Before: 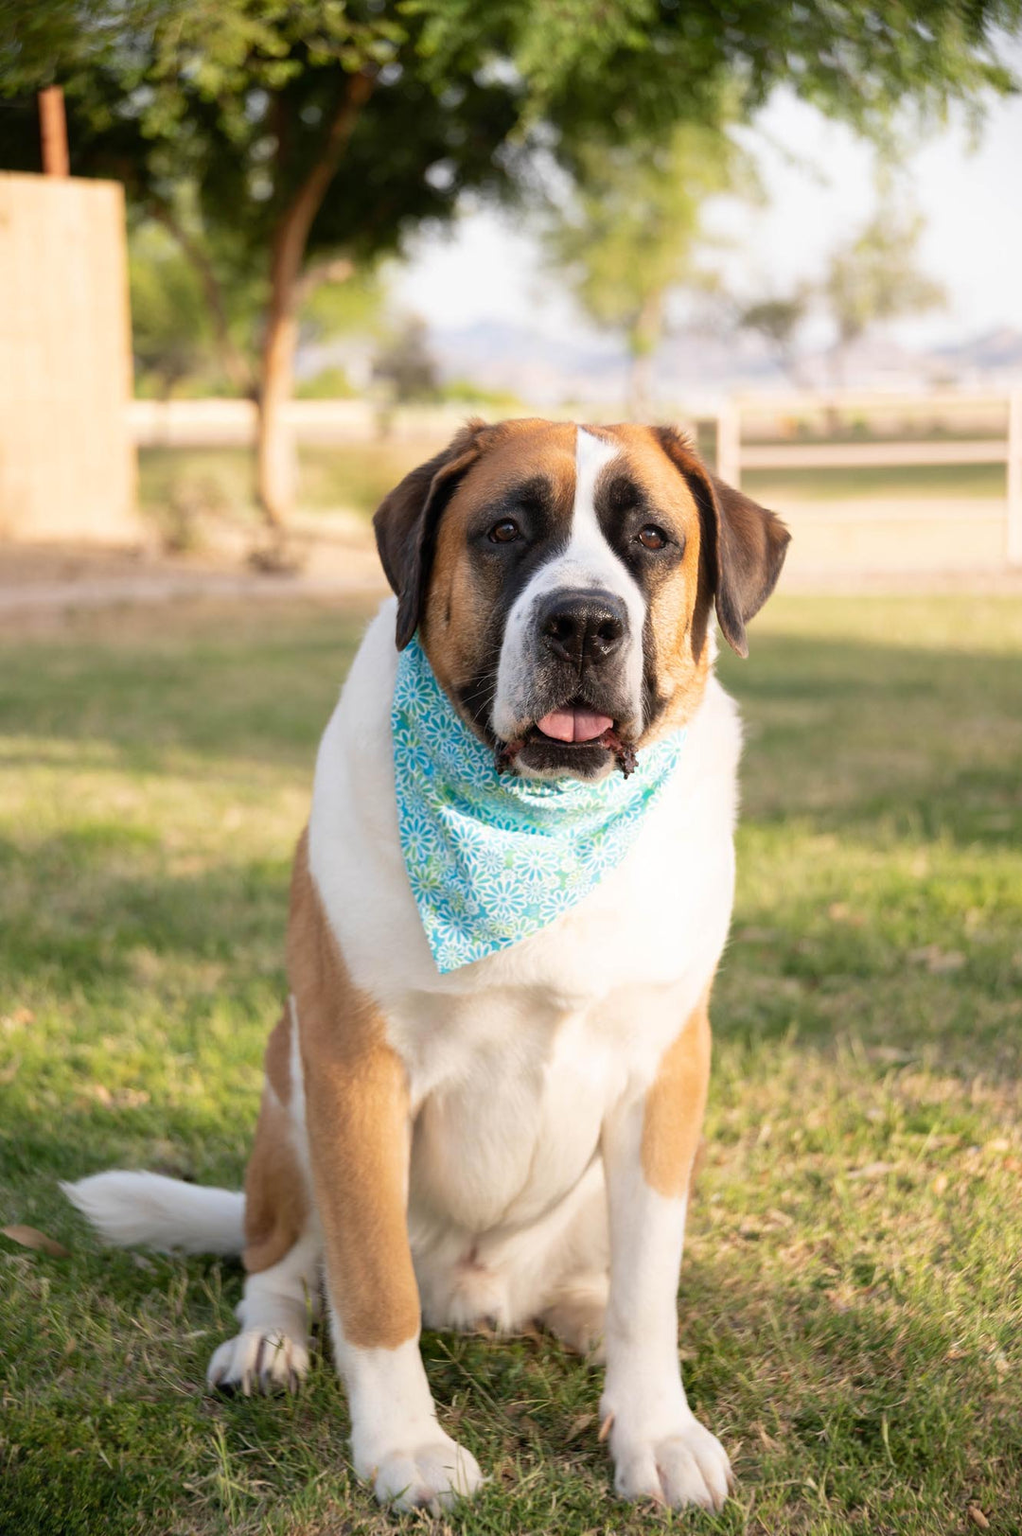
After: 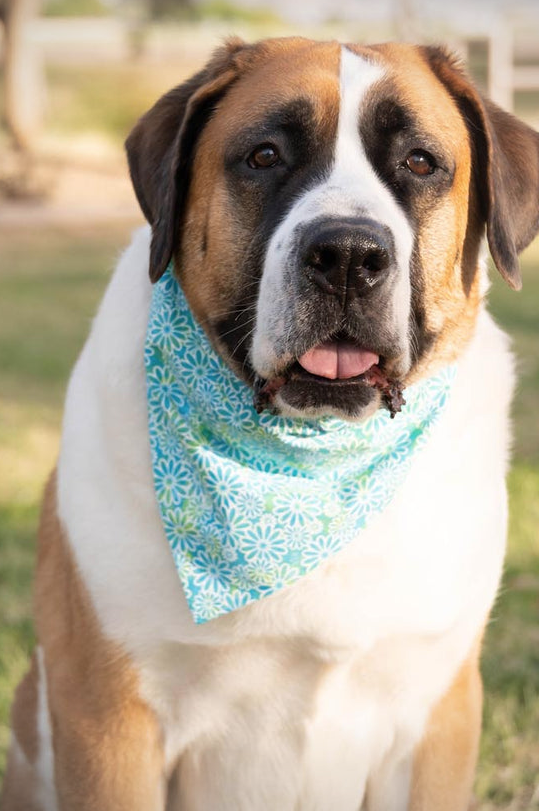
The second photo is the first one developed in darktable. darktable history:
crop: left 25%, top 25%, right 25%, bottom 25%
vignetting: fall-off radius 60.92%
contrast brightness saturation: saturation -0.05
